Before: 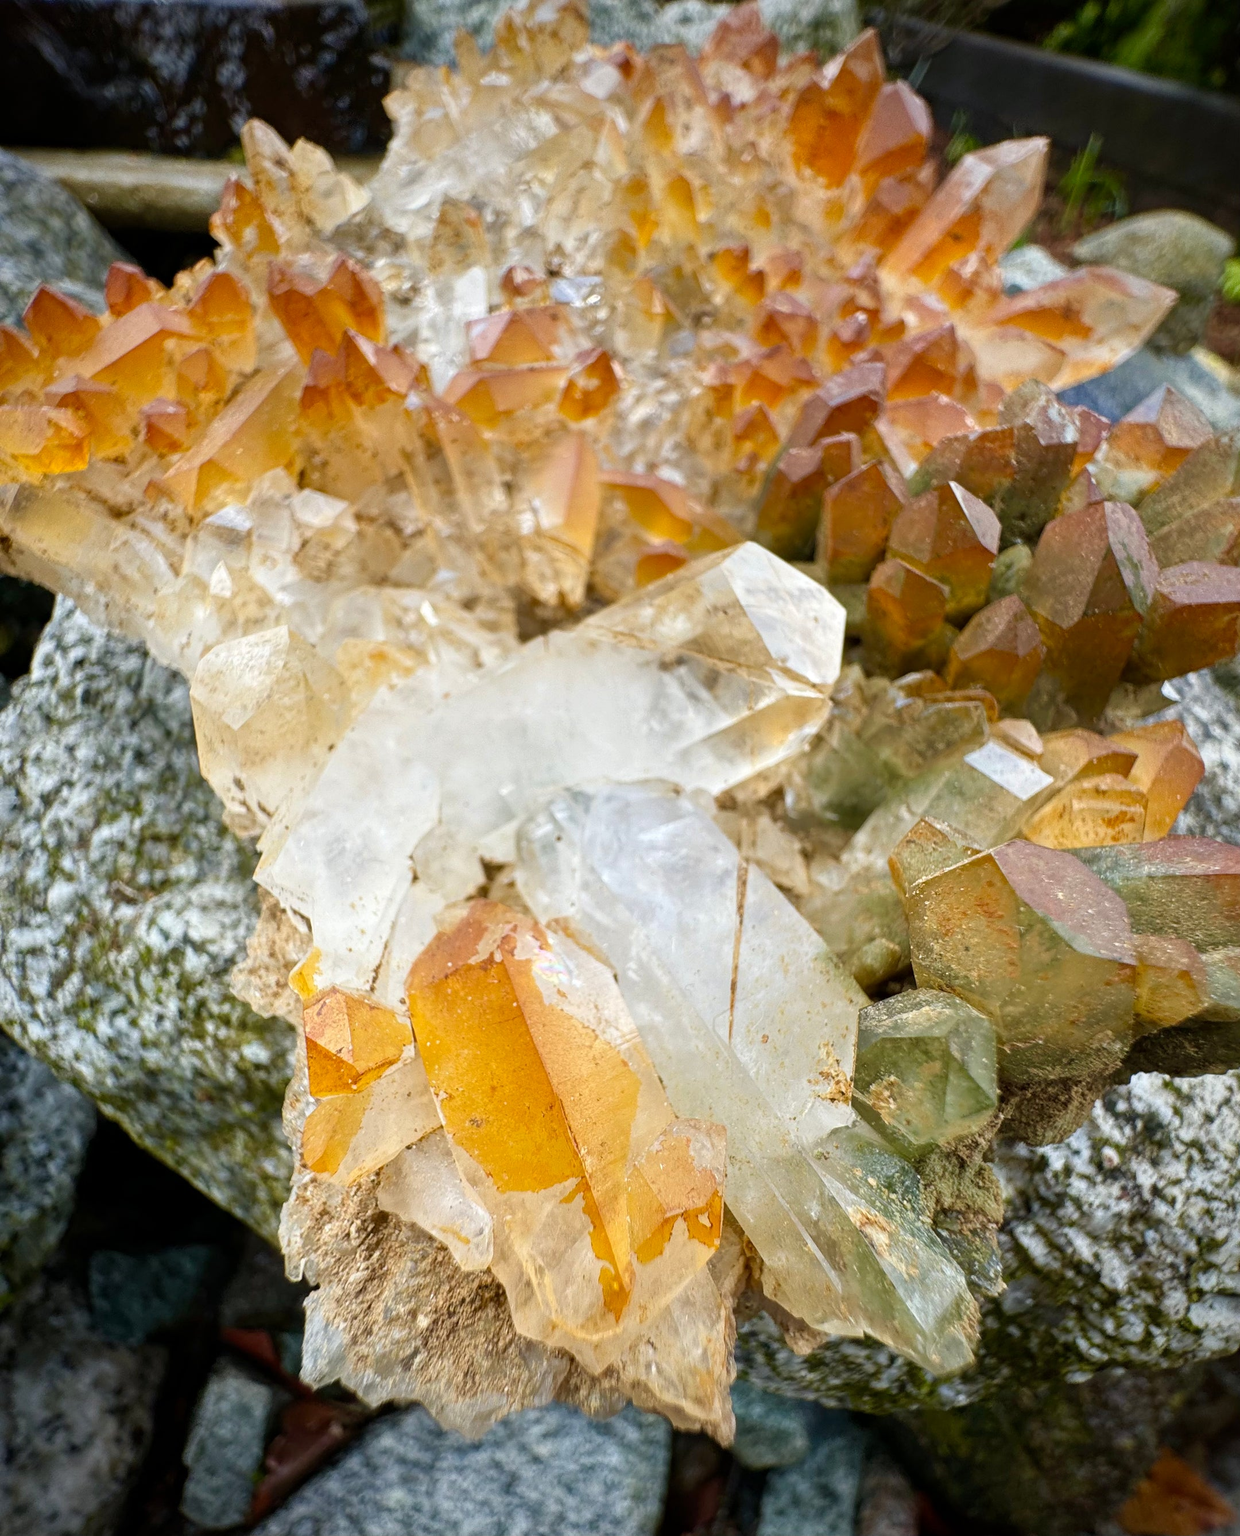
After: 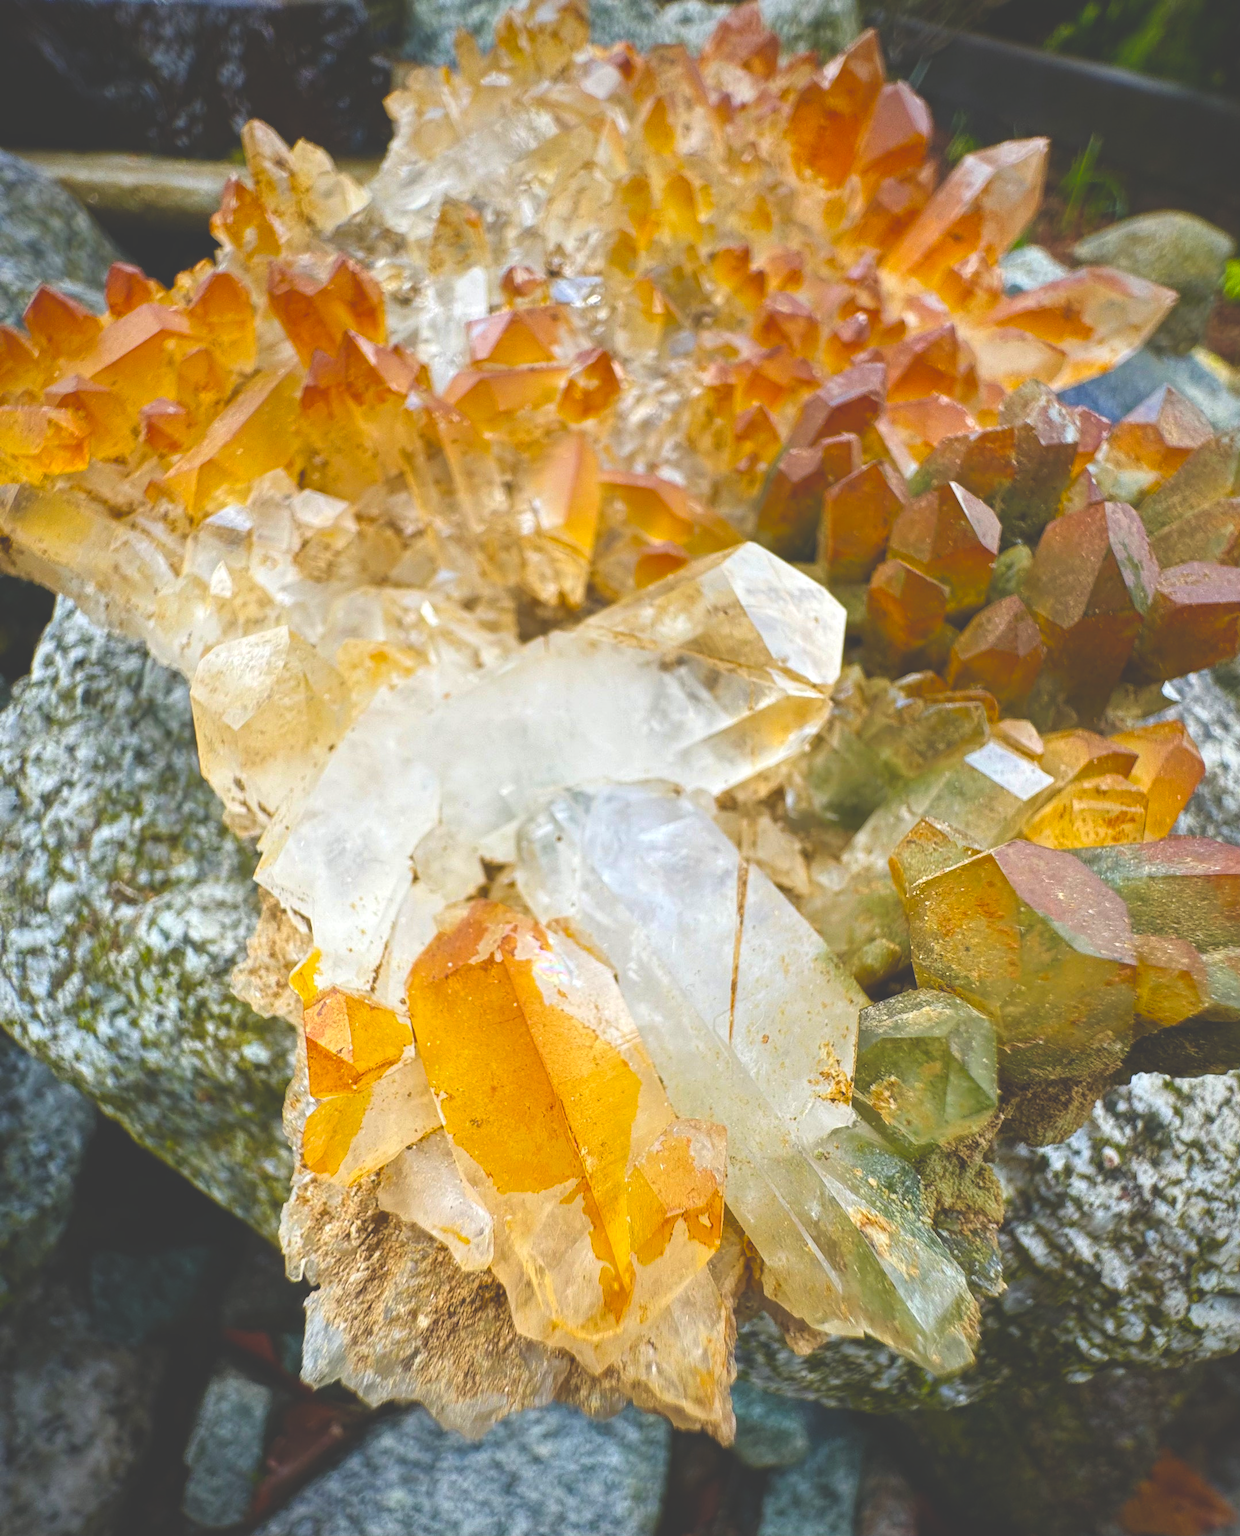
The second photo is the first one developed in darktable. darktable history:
levels: mode automatic, gray 50.8%
color balance rgb: linear chroma grading › global chroma 15%, perceptual saturation grading › global saturation 30%
exposure: black level correction -0.041, exposure 0.064 EV, compensate highlight preservation false
